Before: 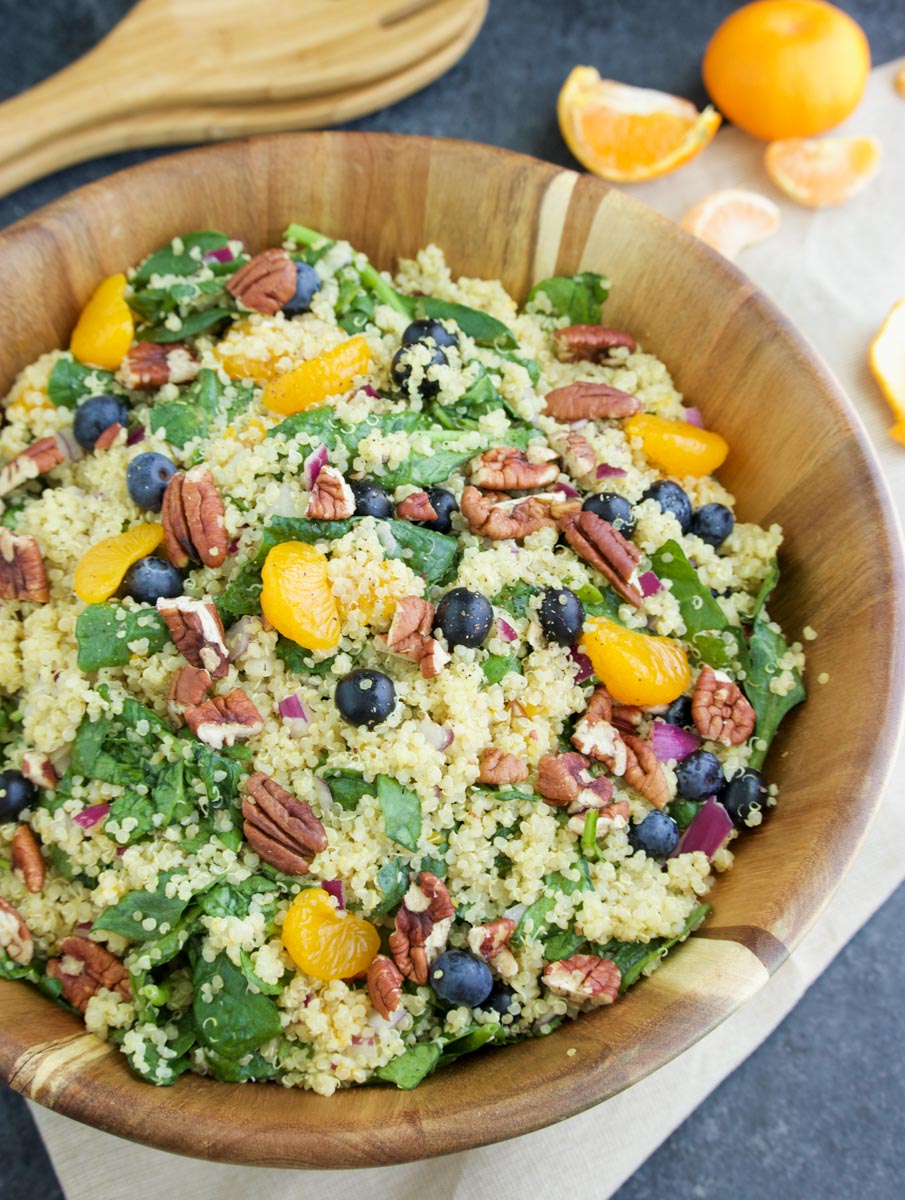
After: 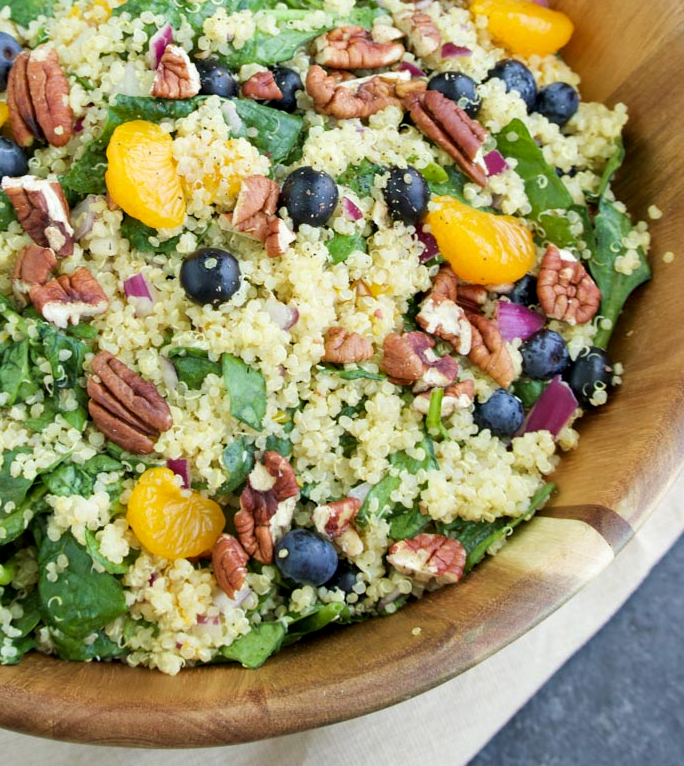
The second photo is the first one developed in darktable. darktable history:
crop and rotate: left 17.299%, top 35.115%, right 7.015%, bottom 1.024%
contrast equalizer: octaves 7, y [[0.6 ×6], [0.55 ×6], [0 ×6], [0 ×6], [0 ×6]], mix 0.15
